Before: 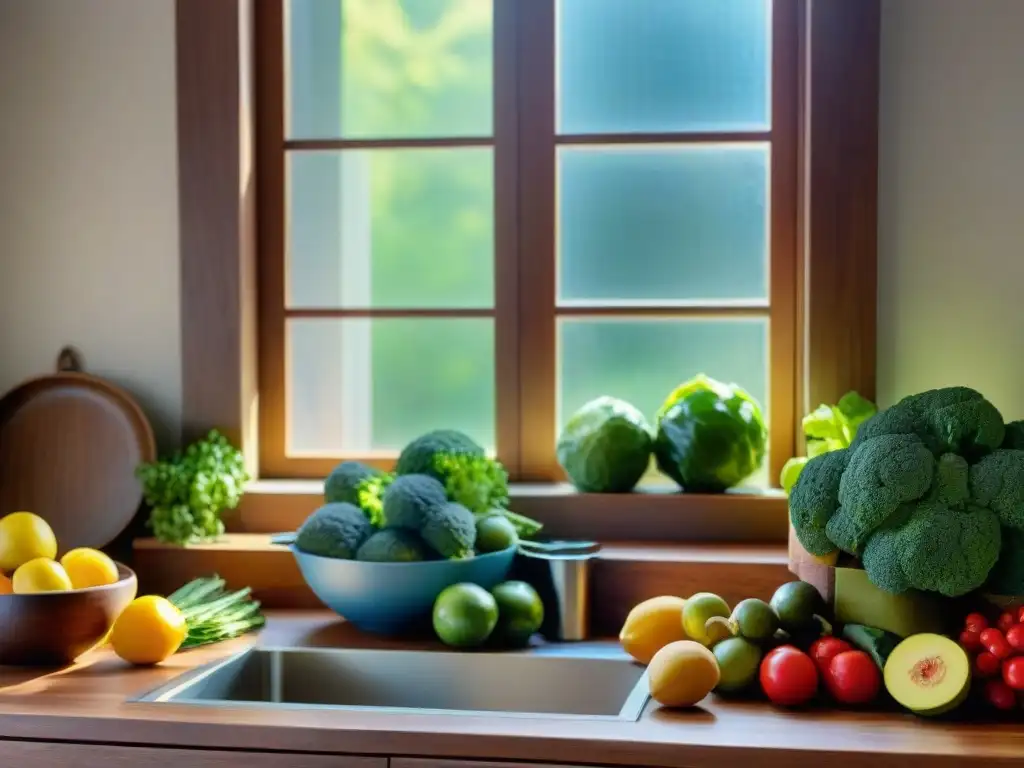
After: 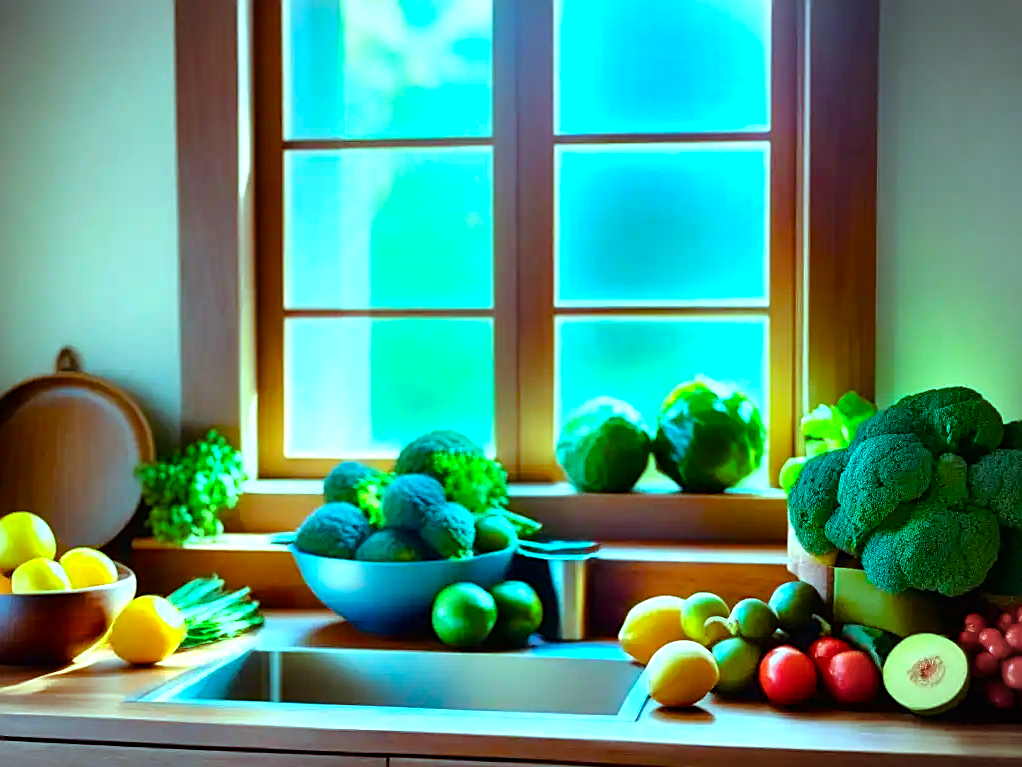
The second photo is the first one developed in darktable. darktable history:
contrast brightness saturation: contrast 0.03, brightness -0.043
sharpen: on, module defaults
exposure: black level correction 0, exposure 1.027 EV, compensate highlight preservation false
vignetting: fall-off start 101.01%, center (-0.15, 0.01), width/height ratio 1.309
tone equalizer: -8 EV -0.411 EV, -7 EV -0.389 EV, -6 EV -0.365 EV, -5 EV -0.254 EV, -3 EV 0.237 EV, -2 EV 0.34 EV, -1 EV 0.41 EV, +0 EV 0.399 EV, edges refinement/feathering 500, mask exposure compensation -1.57 EV, preserve details no
crop and rotate: left 0.099%, bottom 0.013%
color balance rgb: highlights gain › luminance -32.87%, highlights gain › chroma 5.609%, highlights gain › hue 216.15°, perceptual saturation grading › global saturation 34.537%, perceptual saturation grading › highlights -29.893%, perceptual saturation grading › shadows 35.431%, global vibrance 23.418%
